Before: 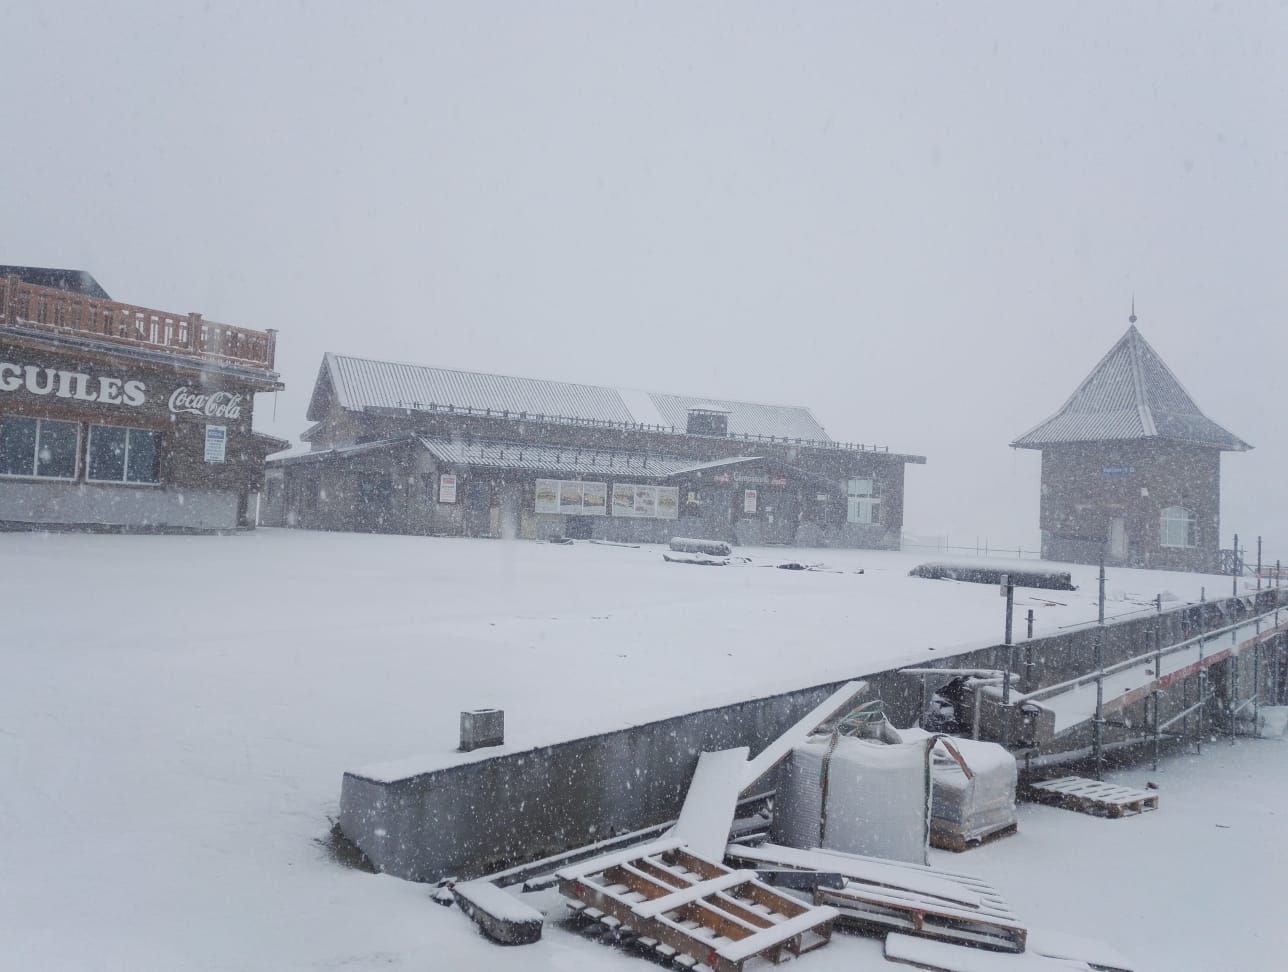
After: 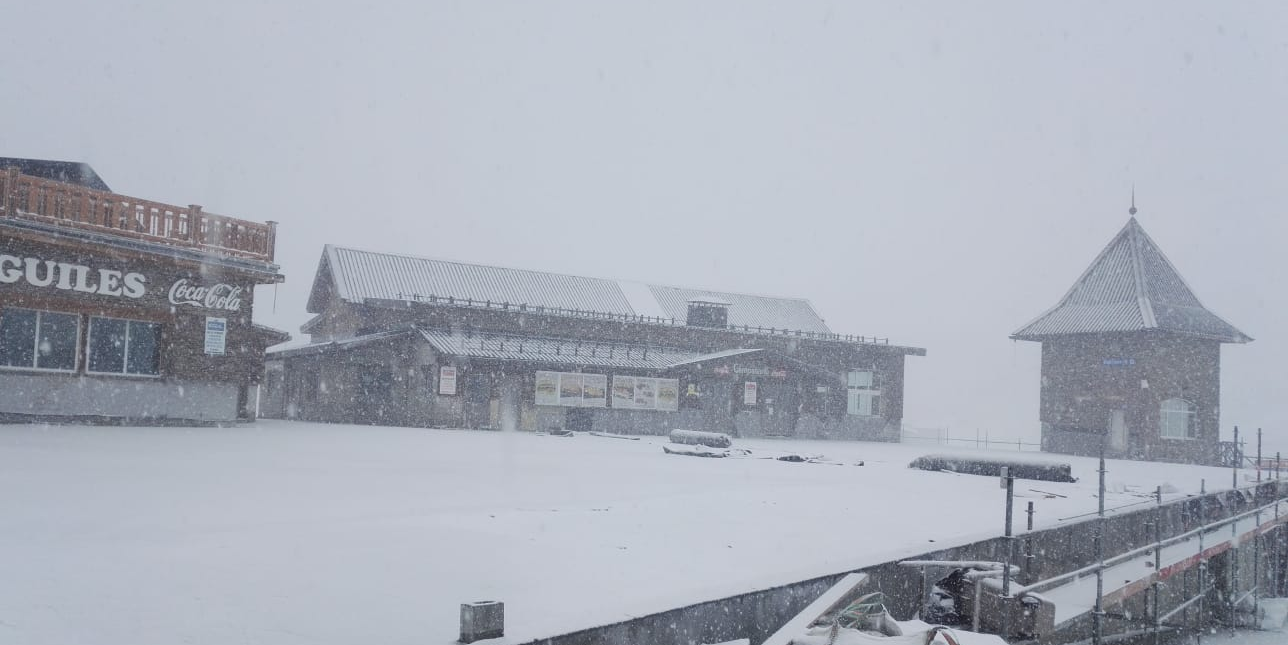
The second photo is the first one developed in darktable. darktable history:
base curve: curves: ch0 [(0, 0) (0.297, 0.298) (1, 1)], preserve colors none
crop: top 11.153%, bottom 22.386%
